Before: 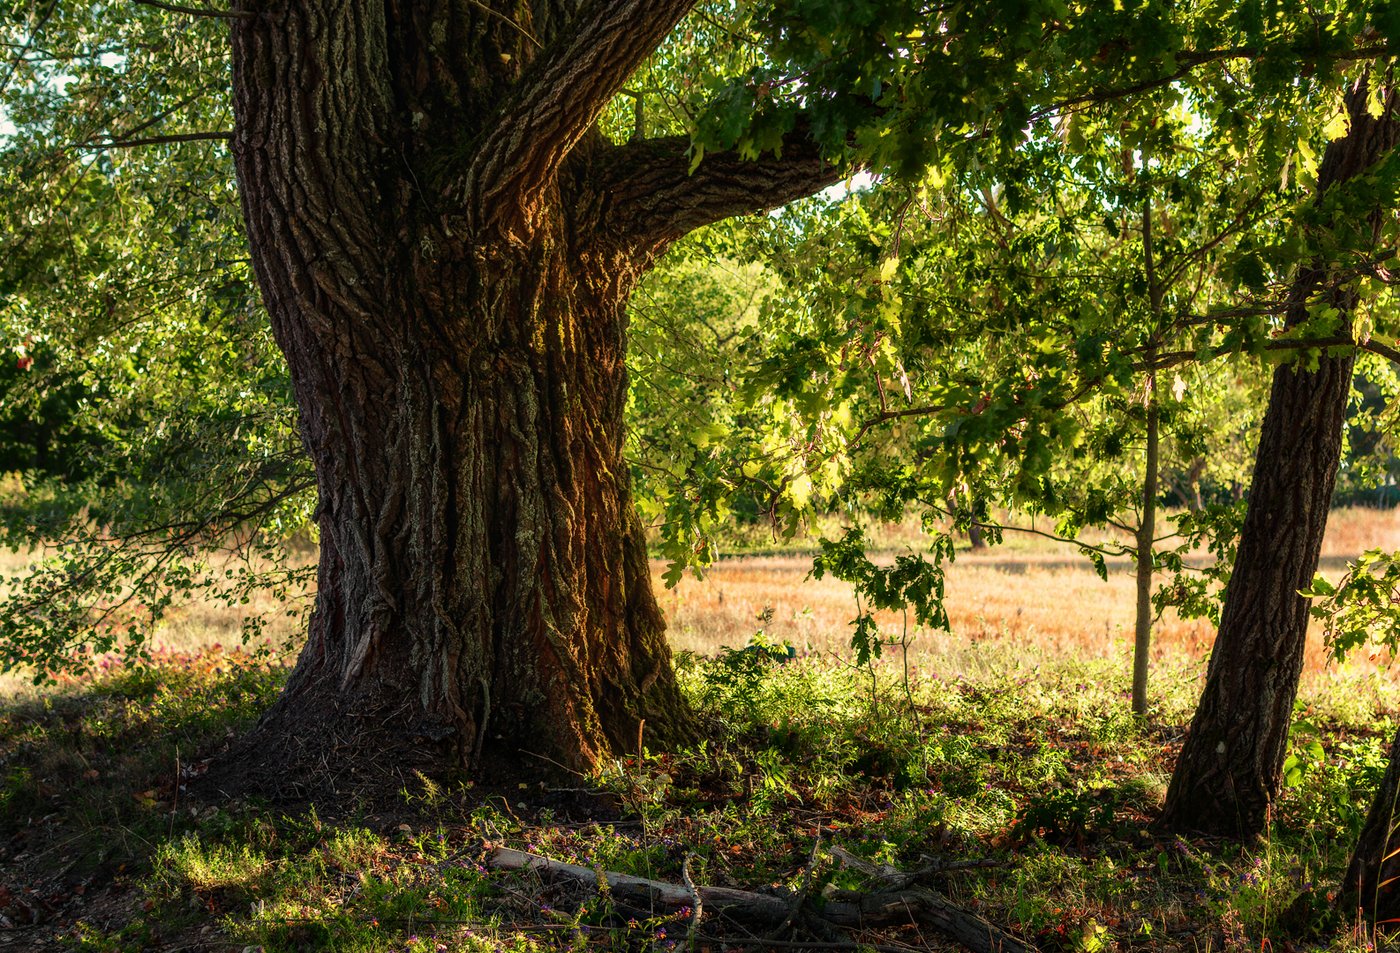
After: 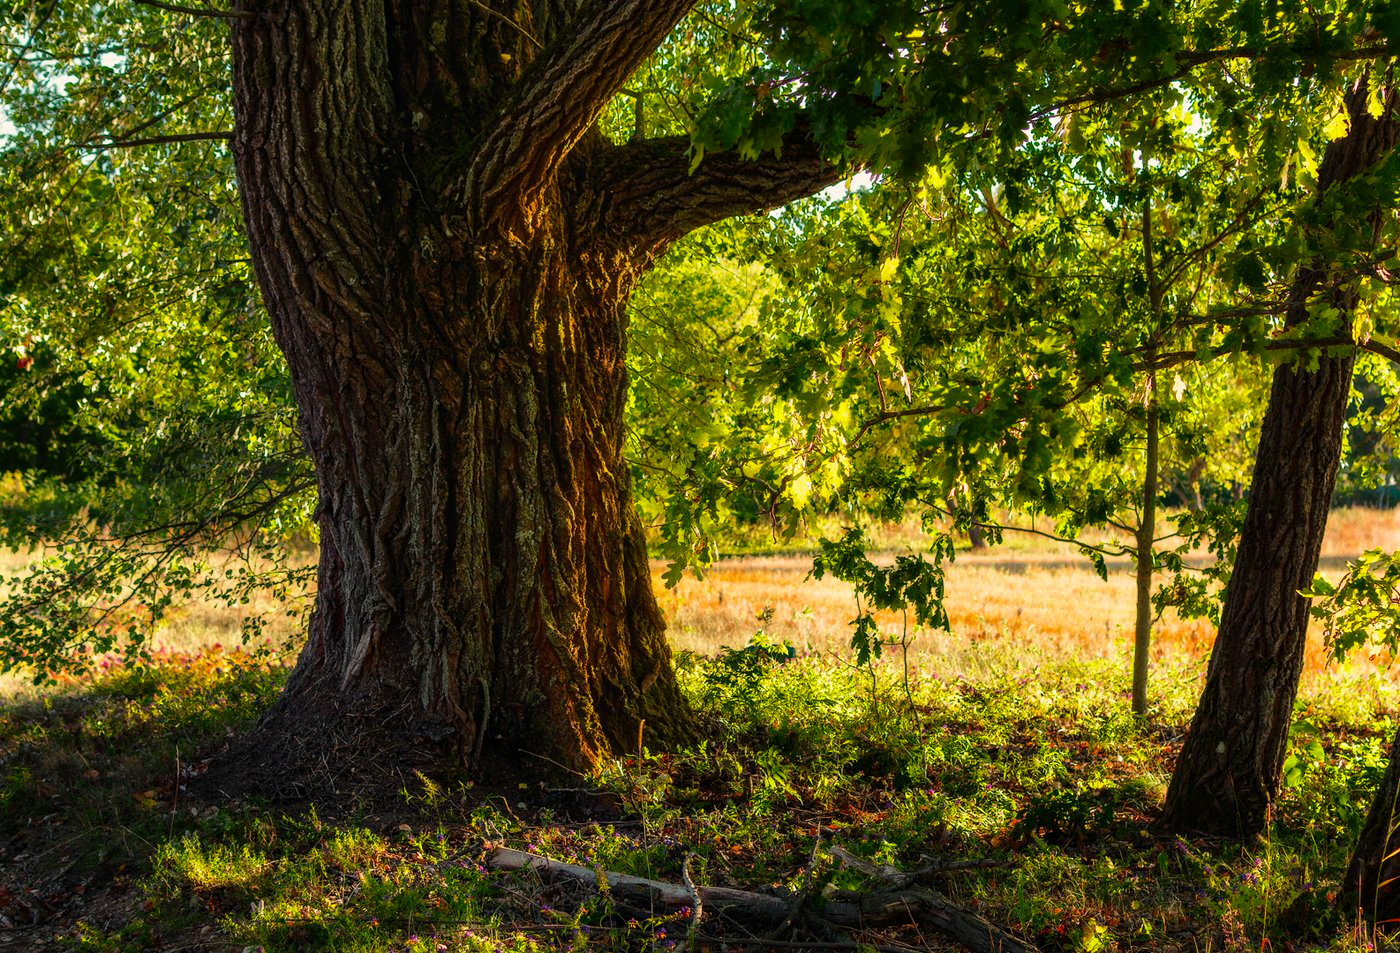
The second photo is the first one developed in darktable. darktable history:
color balance rgb: perceptual saturation grading › global saturation 29.876%
